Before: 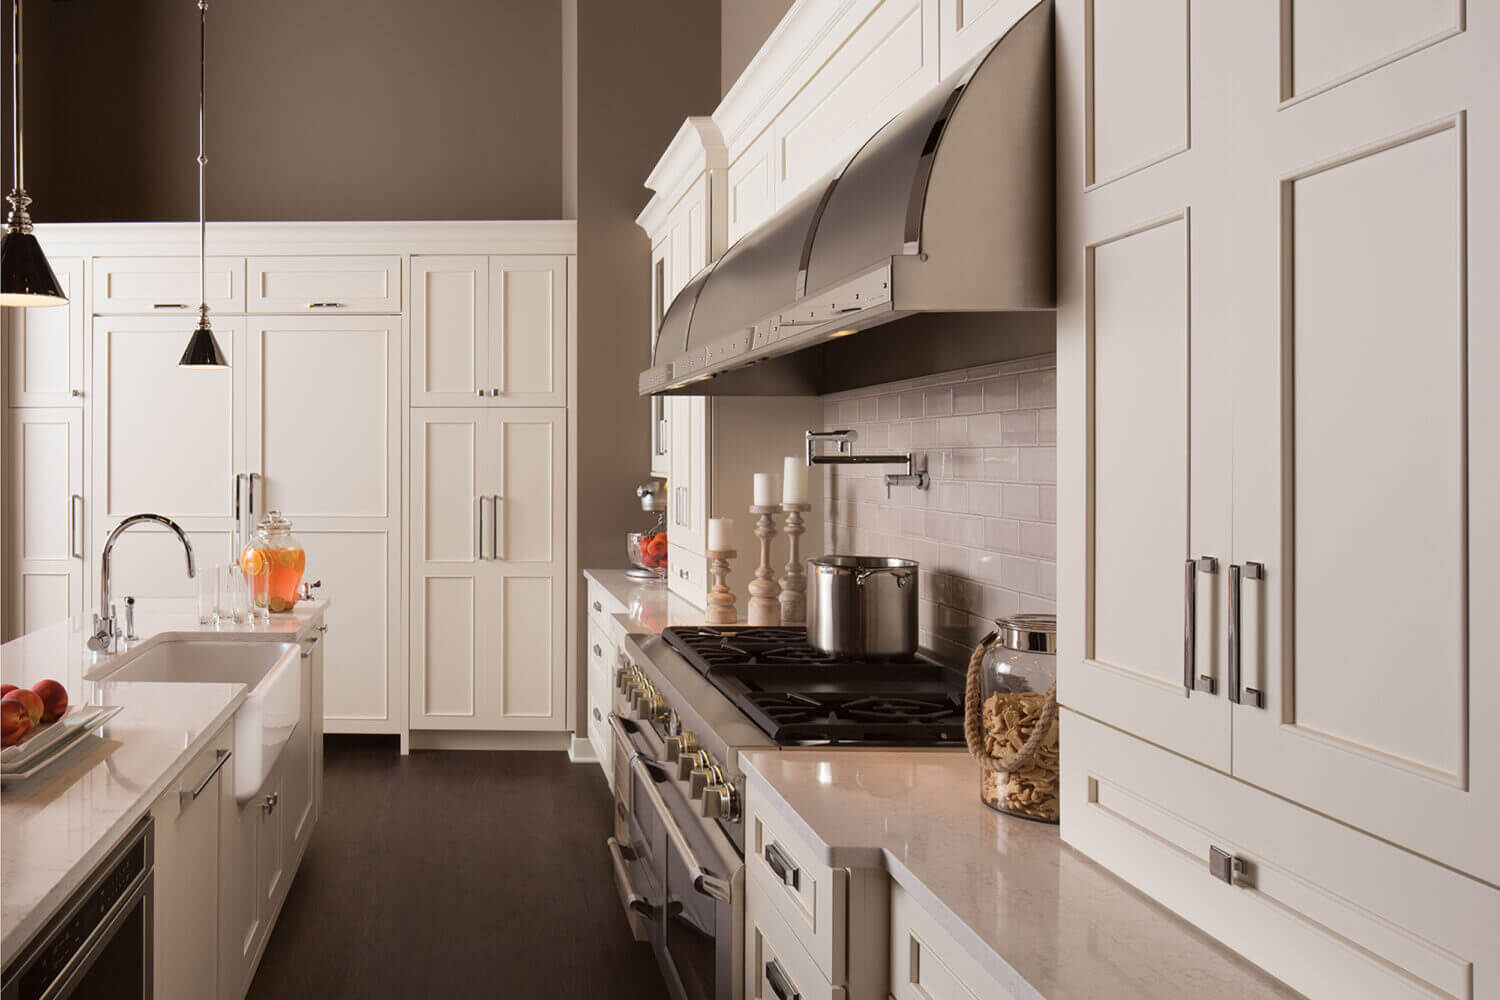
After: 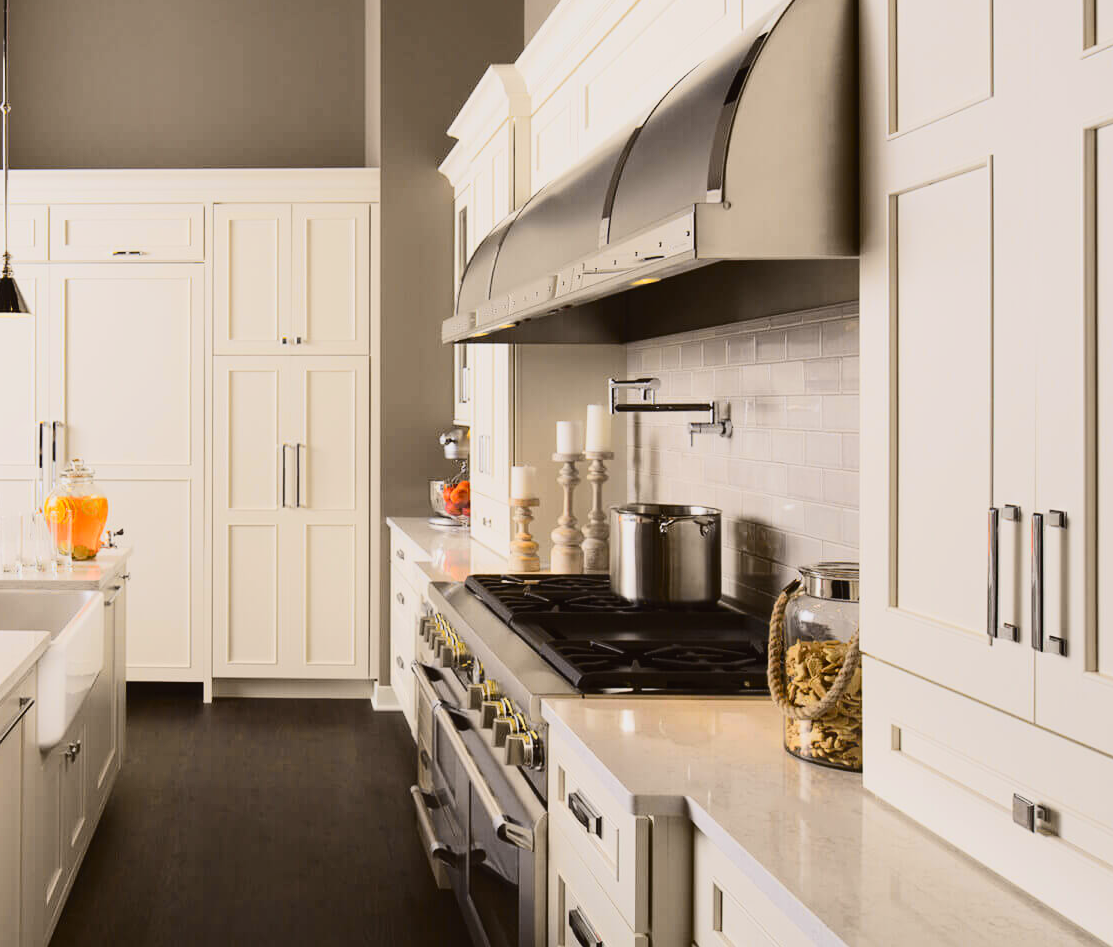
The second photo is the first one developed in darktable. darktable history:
tone curve: curves: ch0 [(0, 0.021) (0.104, 0.093) (0.236, 0.234) (0.456, 0.566) (0.647, 0.78) (0.864, 0.9) (1, 0.932)]; ch1 [(0, 0) (0.353, 0.344) (0.43, 0.401) (0.479, 0.476) (0.502, 0.504) (0.544, 0.534) (0.566, 0.566) (0.612, 0.621) (0.657, 0.679) (1, 1)]; ch2 [(0, 0) (0.34, 0.314) (0.434, 0.43) (0.5, 0.498) (0.528, 0.536) (0.56, 0.576) (0.595, 0.638) (0.644, 0.729) (1, 1)], color space Lab, independent channels, preserve colors none
crop and rotate: left 13.15%, top 5.251%, right 12.609%
